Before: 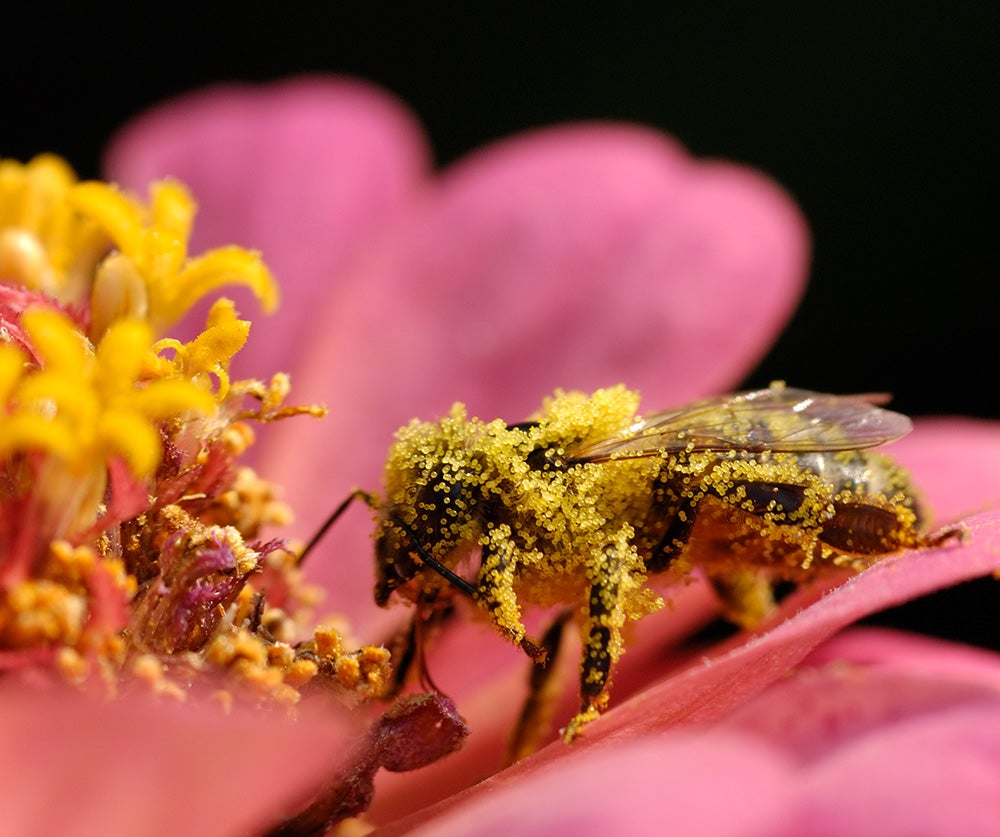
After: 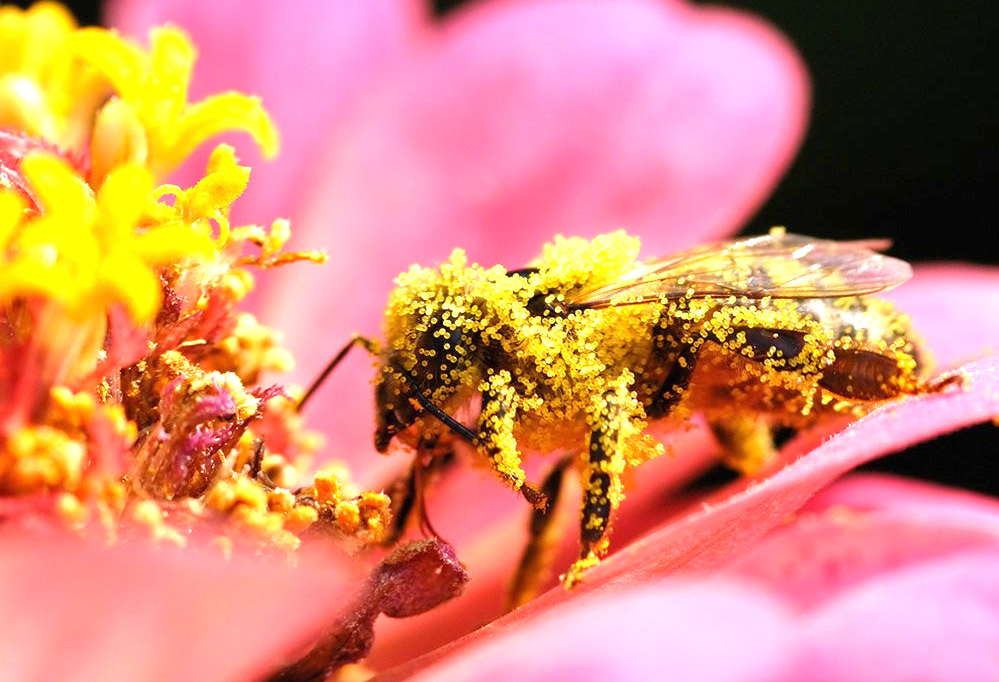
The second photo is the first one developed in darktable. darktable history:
exposure: black level correction 0, exposure 1.2 EV, compensate exposure bias true, compensate highlight preservation false
crop and rotate: top 18.507%
white balance: red 1.004, blue 1.024
